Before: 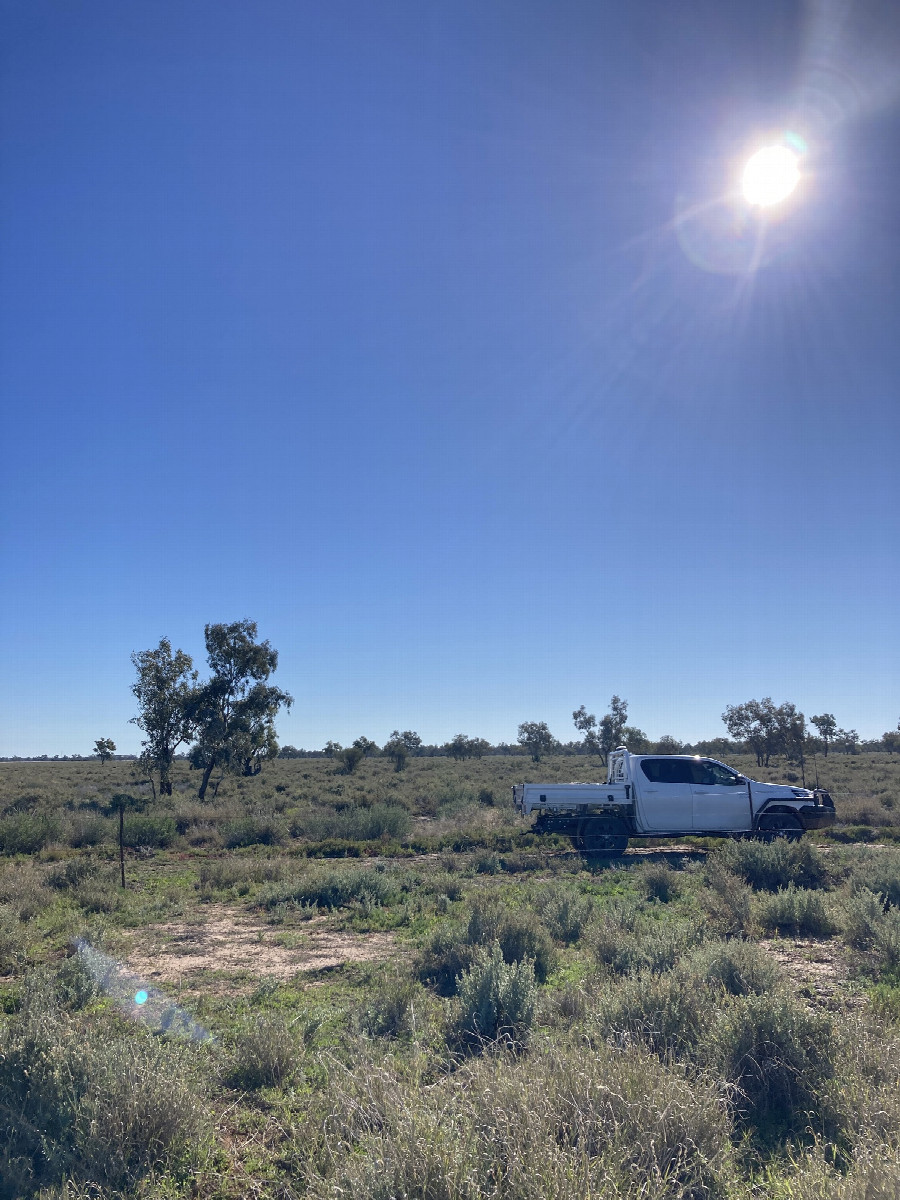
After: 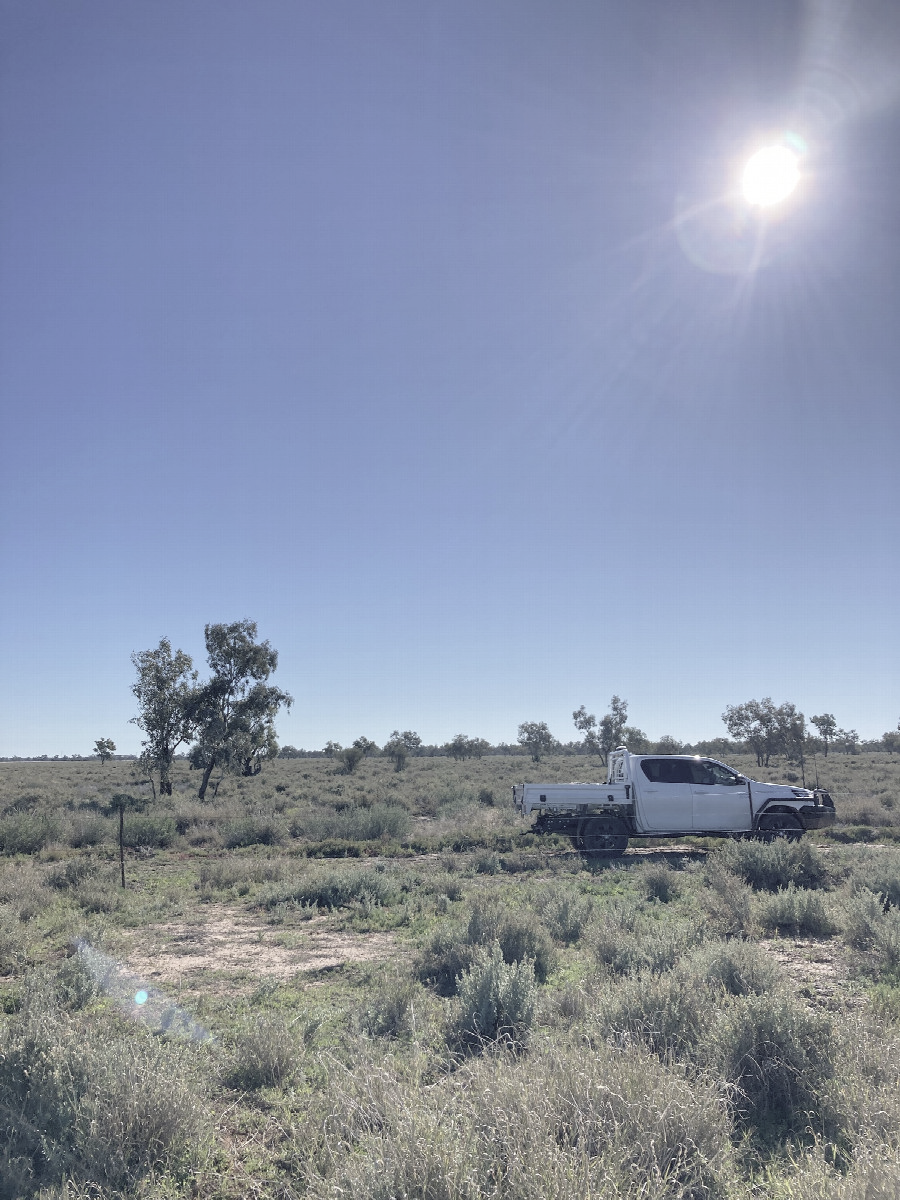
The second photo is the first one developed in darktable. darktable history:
velvia: strength 16.5%
contrast brightness saturation: brightness 0.182, saturation -0.501
